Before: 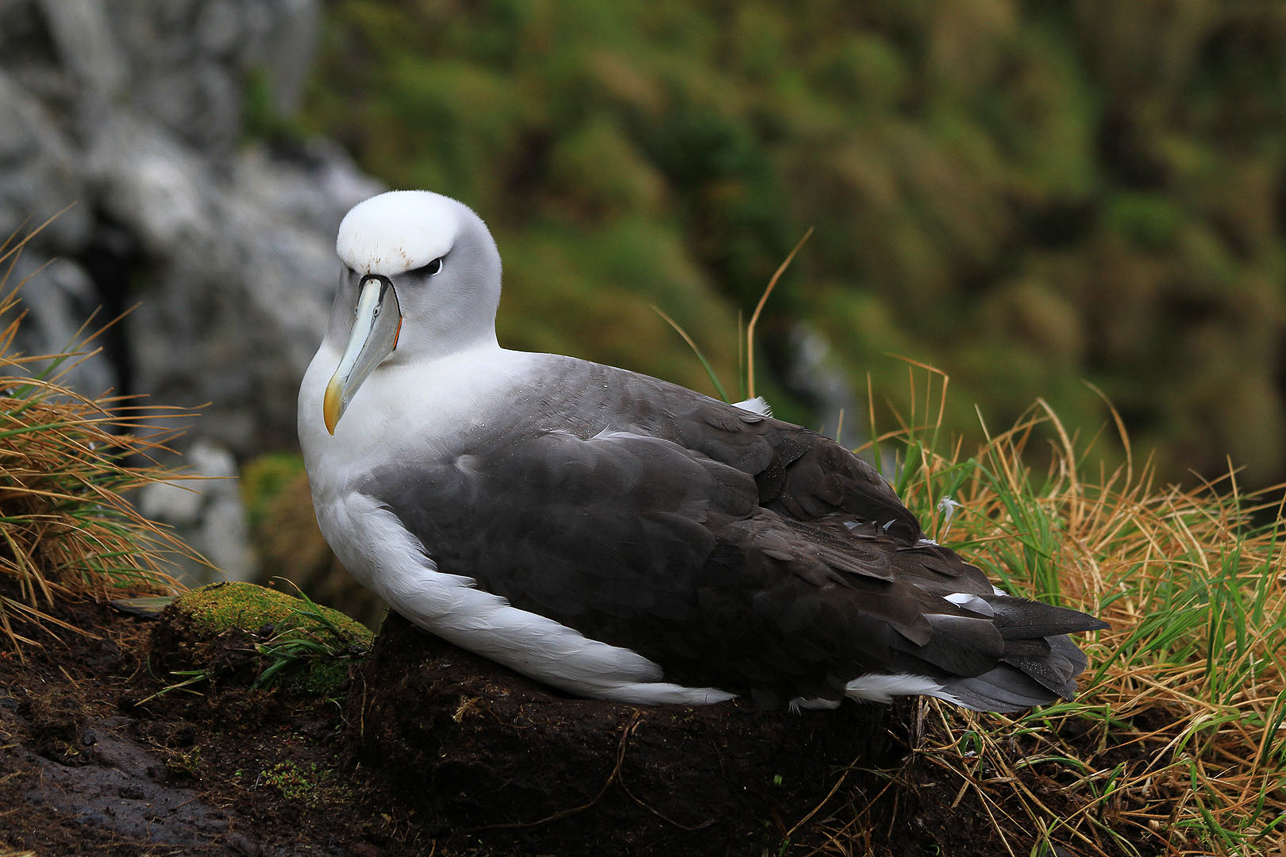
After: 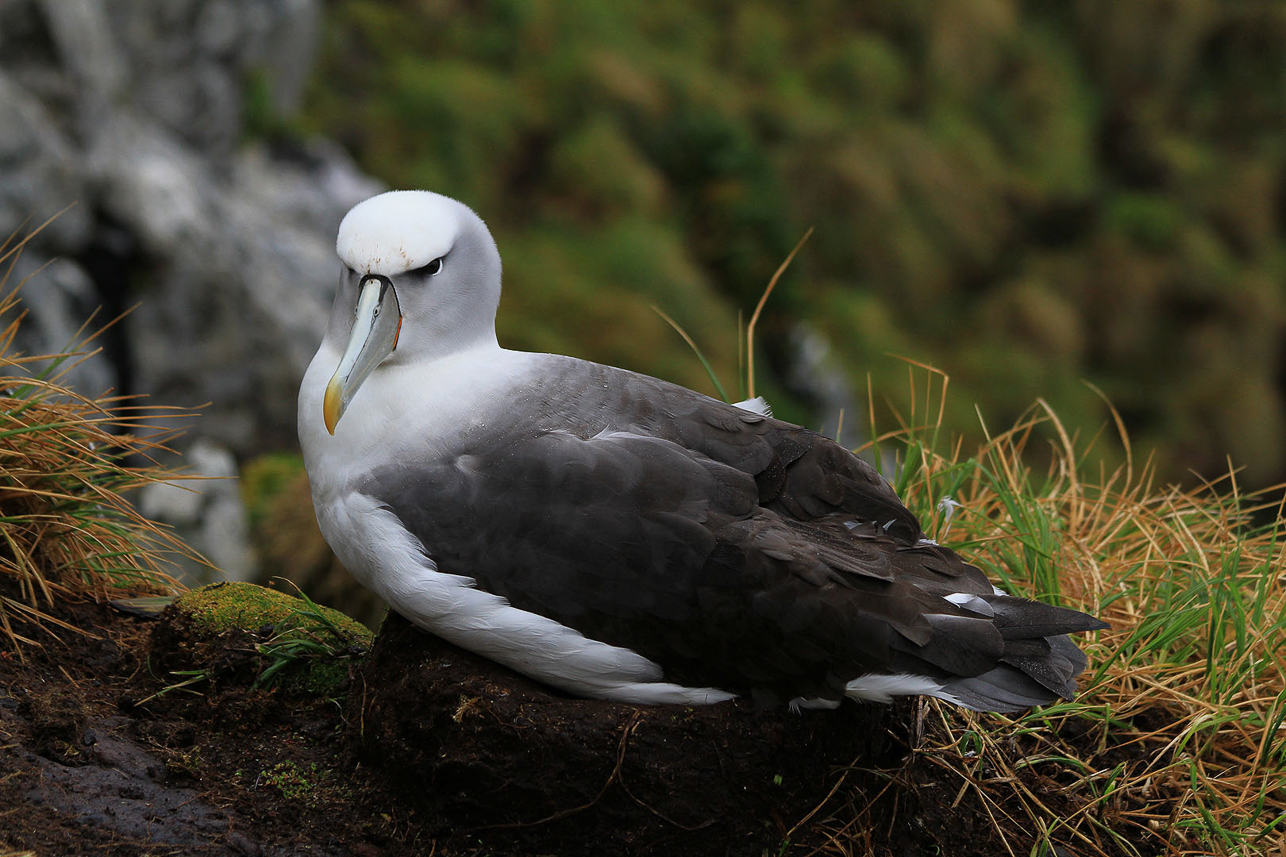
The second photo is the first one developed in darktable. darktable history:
exposure: exposure -0.169 EV, compensate highlight preservation false
